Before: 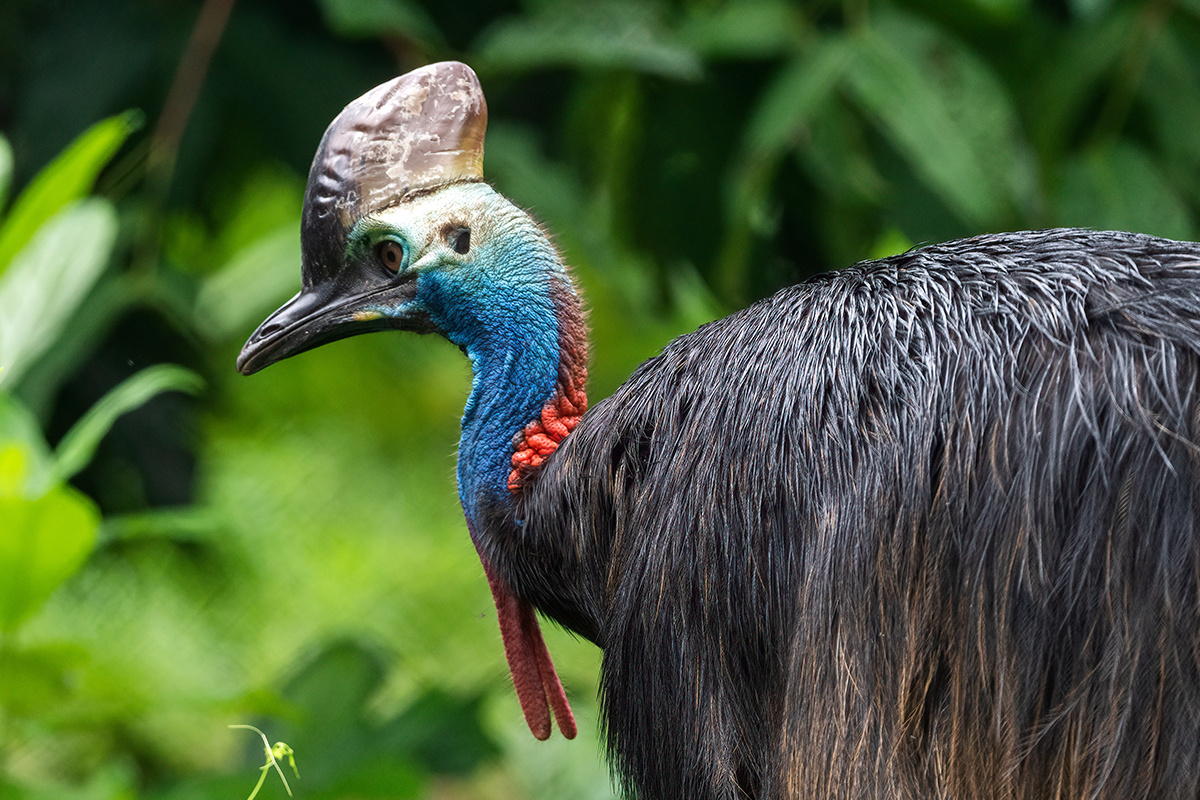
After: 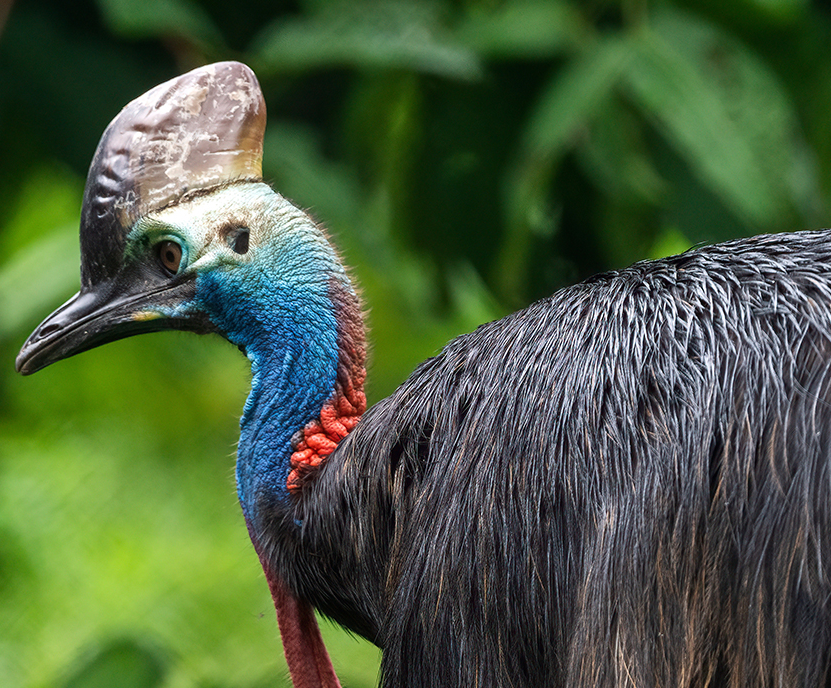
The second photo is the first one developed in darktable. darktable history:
crop: left 18.479%, right 12.2%, bottom 13.971%
white balance: emerald 1
